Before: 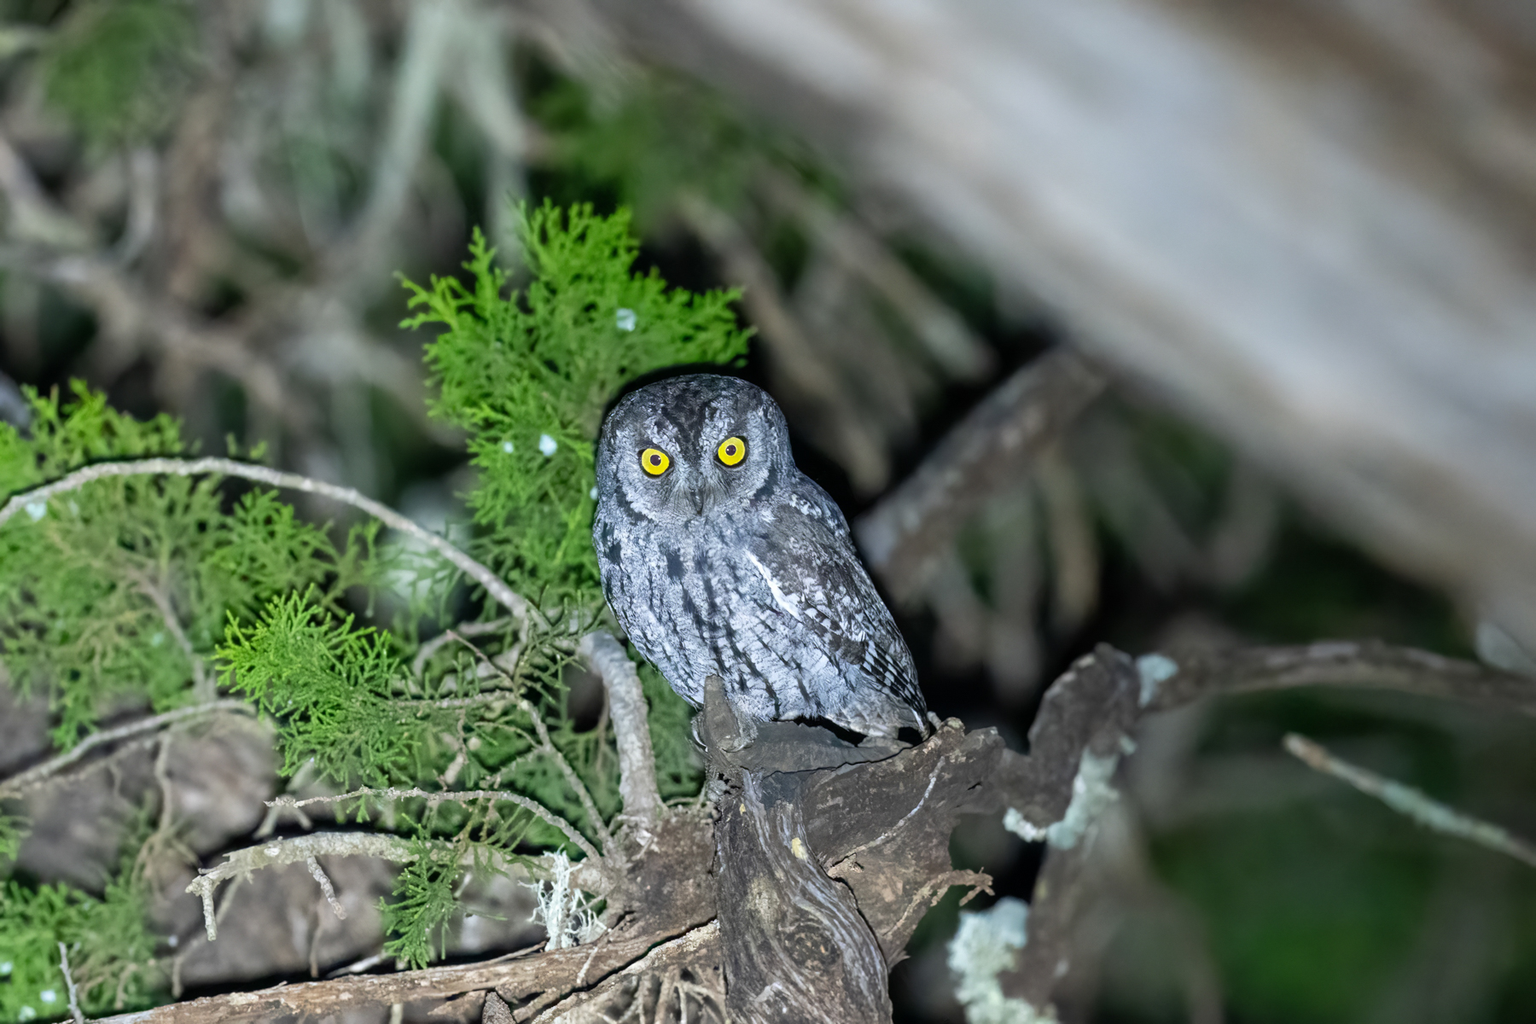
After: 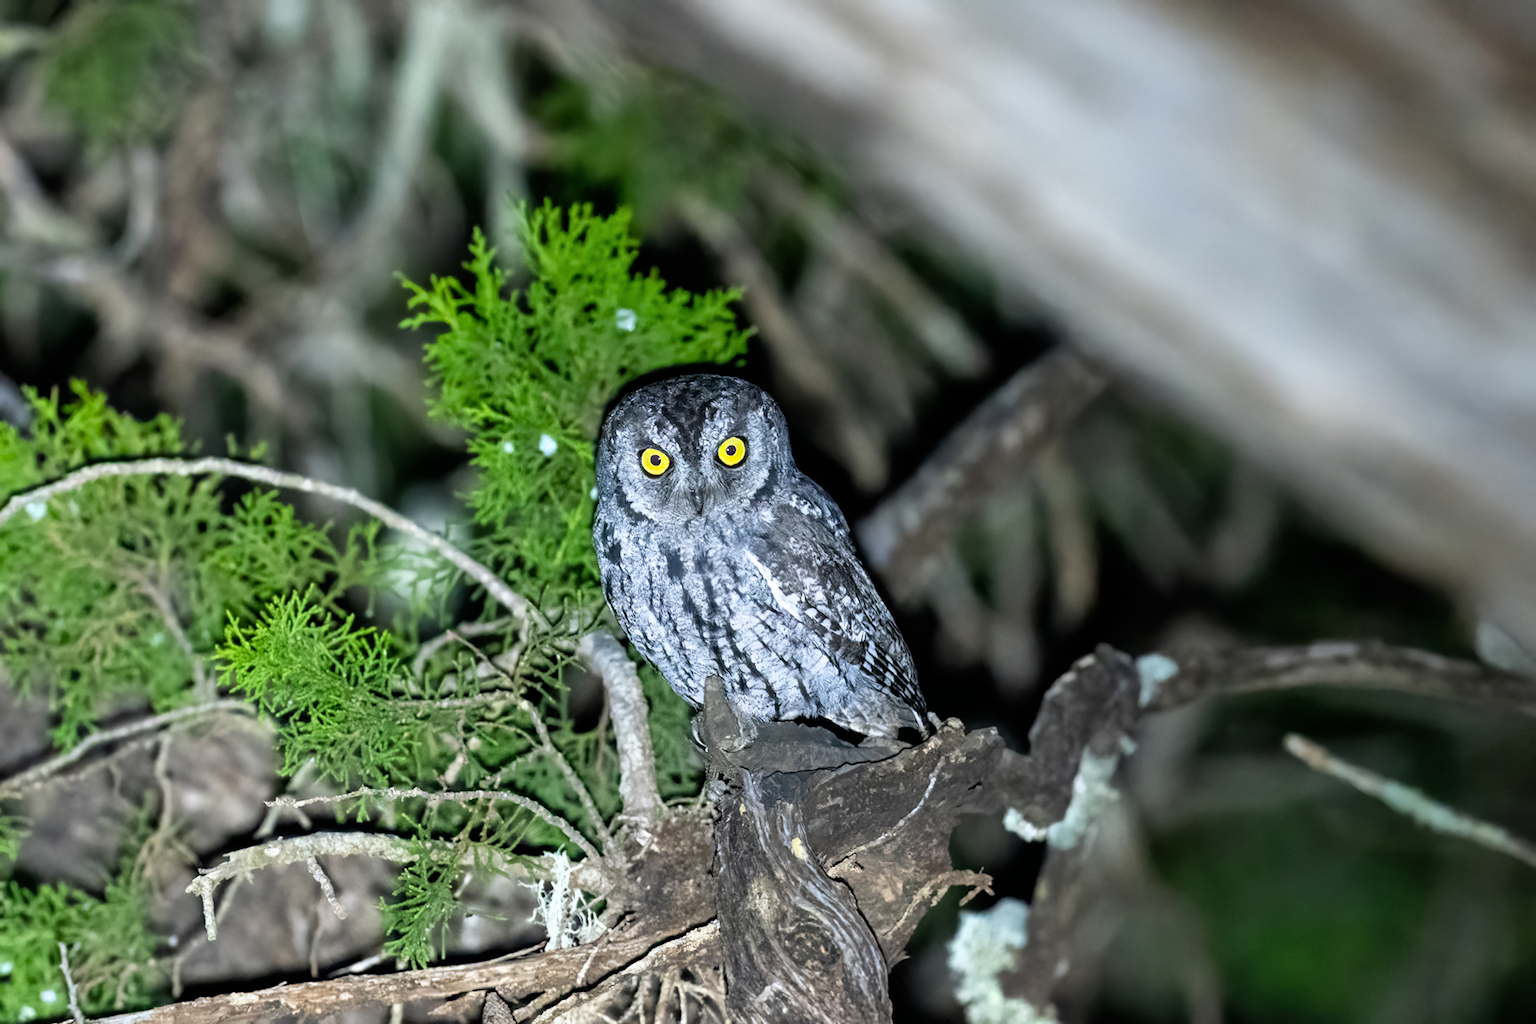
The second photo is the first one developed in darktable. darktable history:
color balance: output saturation 110%
shadows and highlights: shadows 32, highlights -32, soften with gaussian
filmic rgb: white relative exposure 2.45 EV, hardness 6.33
